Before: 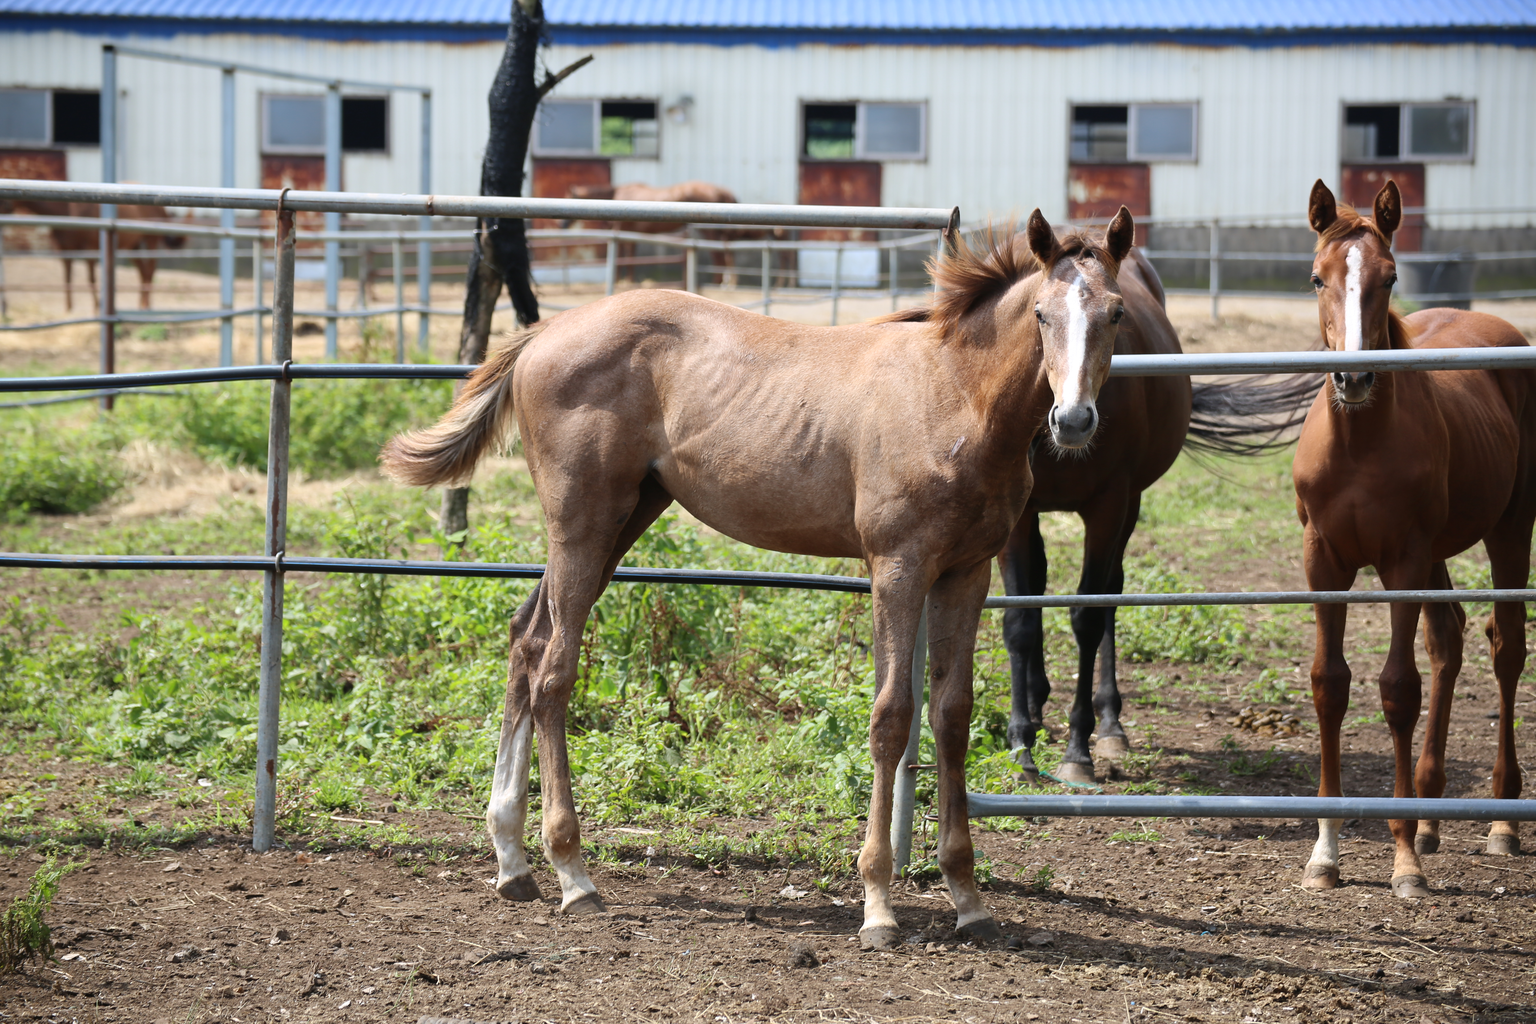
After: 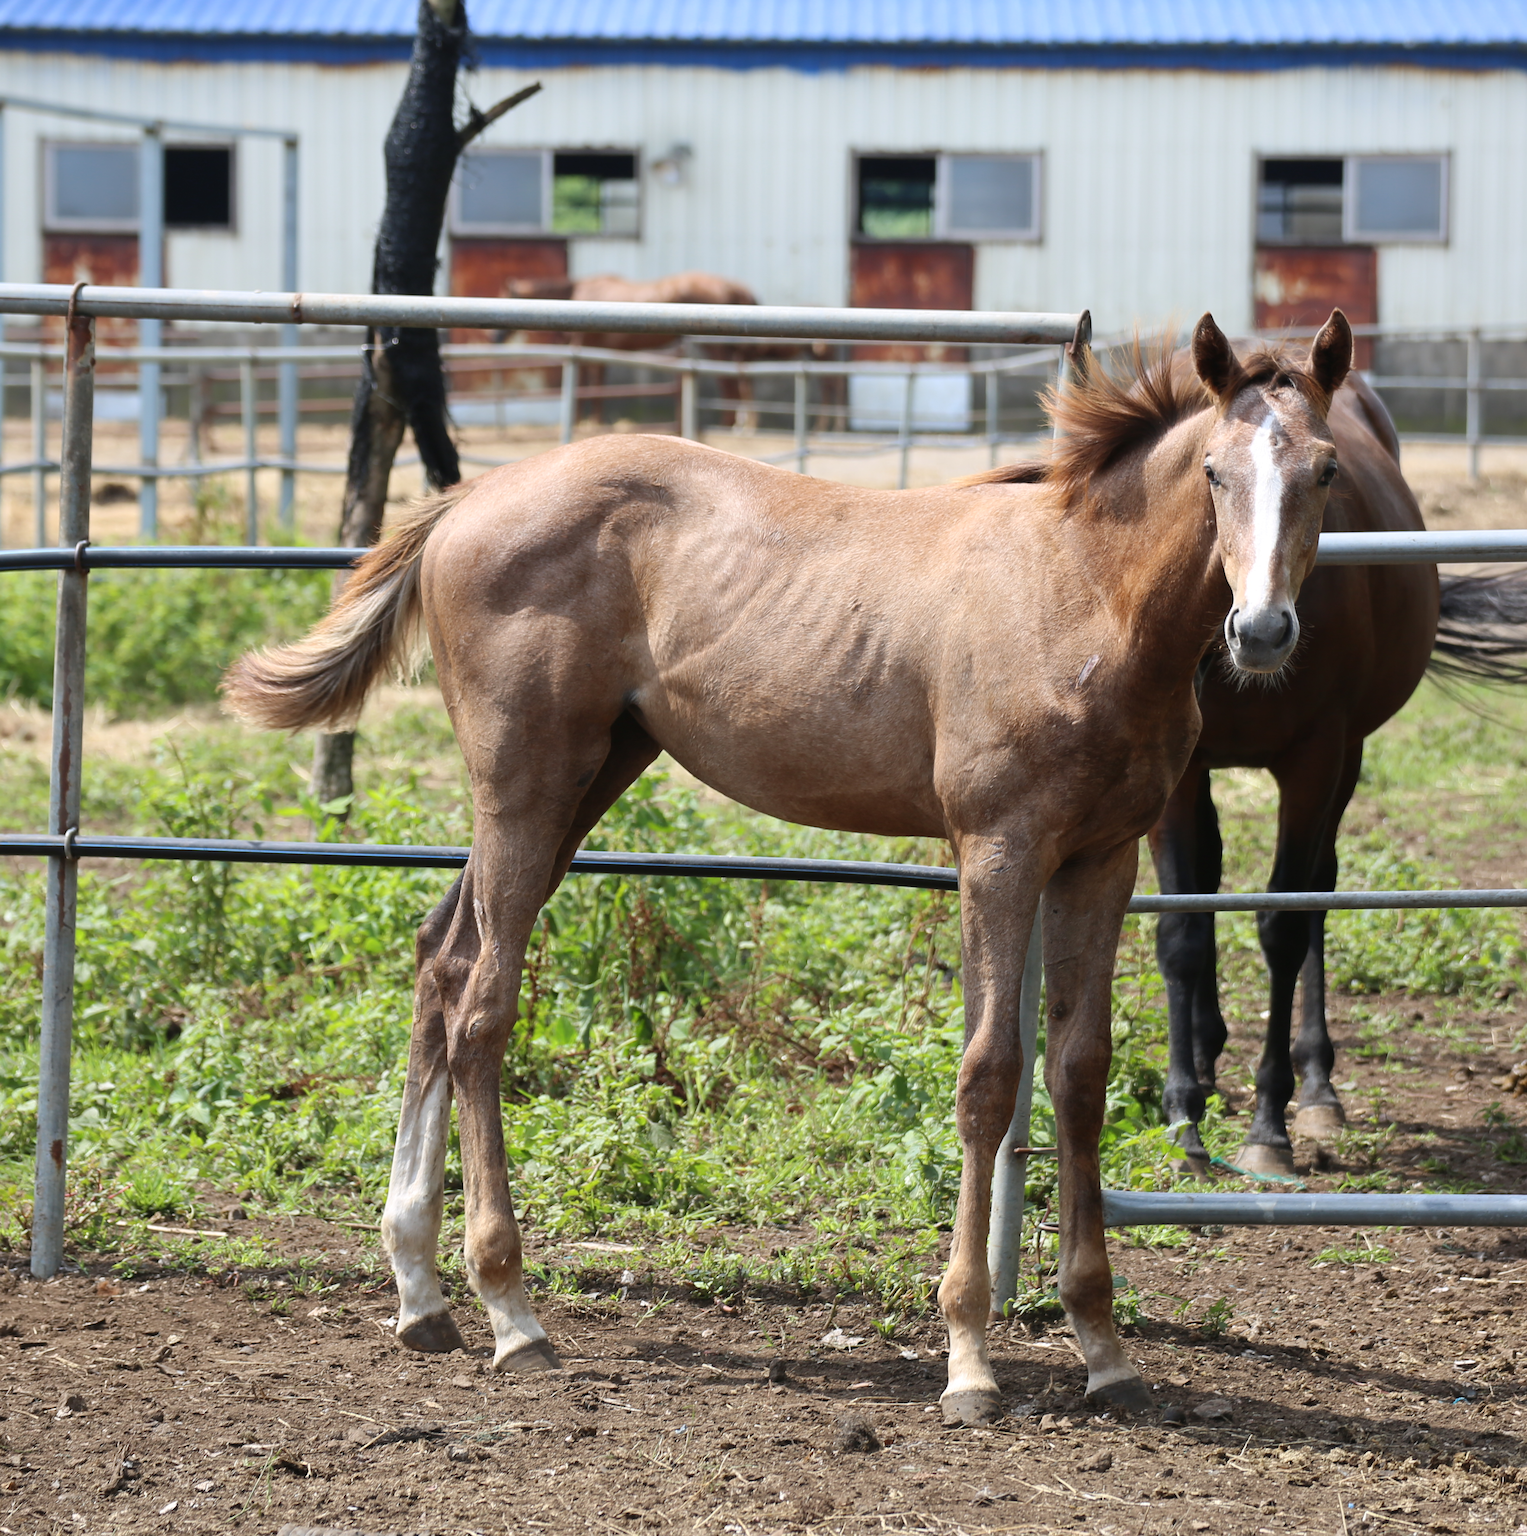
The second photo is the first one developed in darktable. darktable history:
crop and rotate: left 15.147%, right 18.537%
